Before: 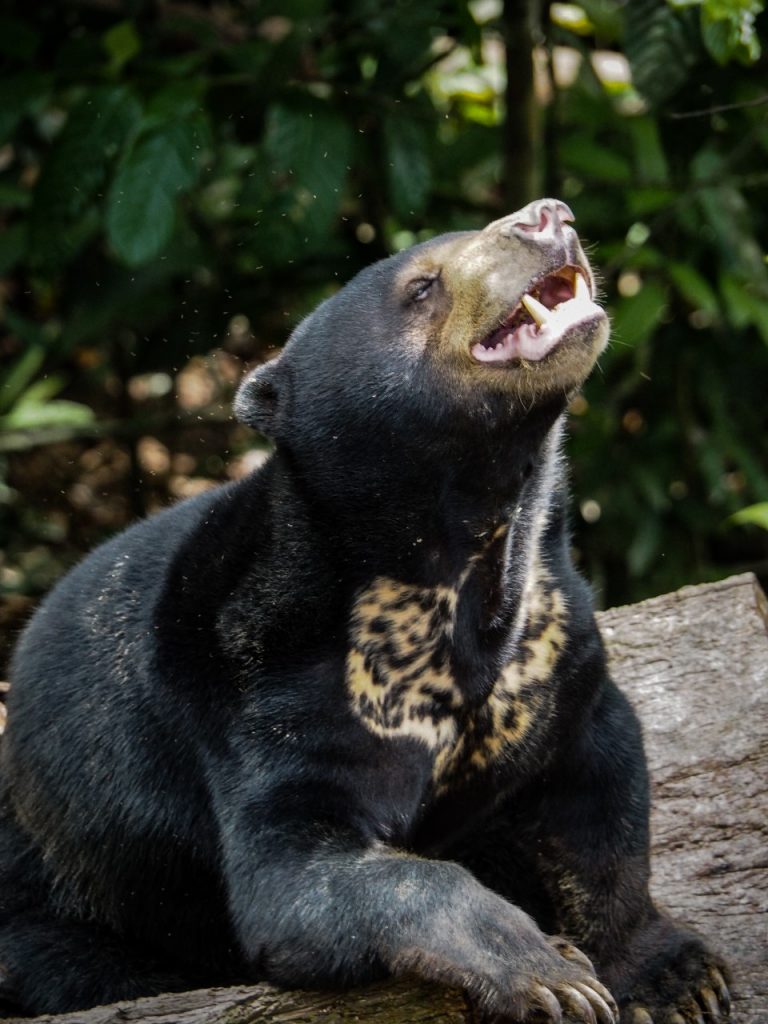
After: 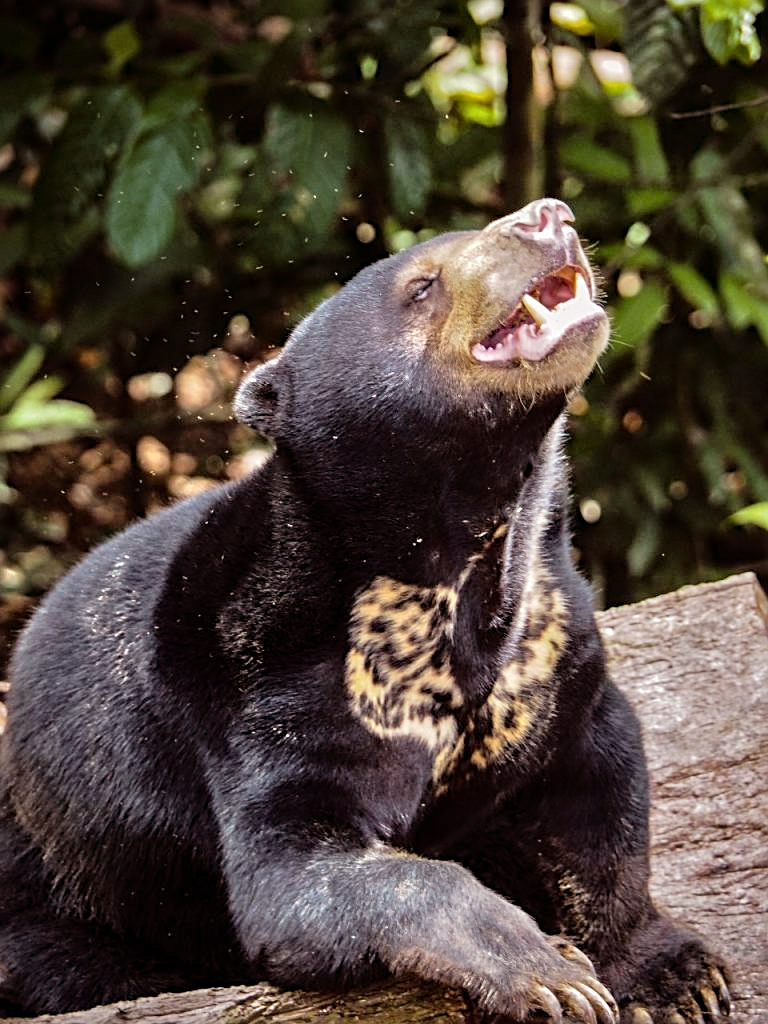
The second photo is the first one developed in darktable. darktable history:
sharpen: radius 2.767
tone equalizer: -7 EV 0.15 EV, -6 EV 0.6 EV, -5 EV 1.15 EV, -4 EV 1.33 EV, -3 EV 1.15 EV, -2 EV 0.6 EV, -1 EV 0.15 EV, mask exposure compensation -0.5 EV
rgb levels: mode RGB, independent channels, levels [[0, 0.474, 1], [0, 0.5, 1], [0, 0.5, 1]]
